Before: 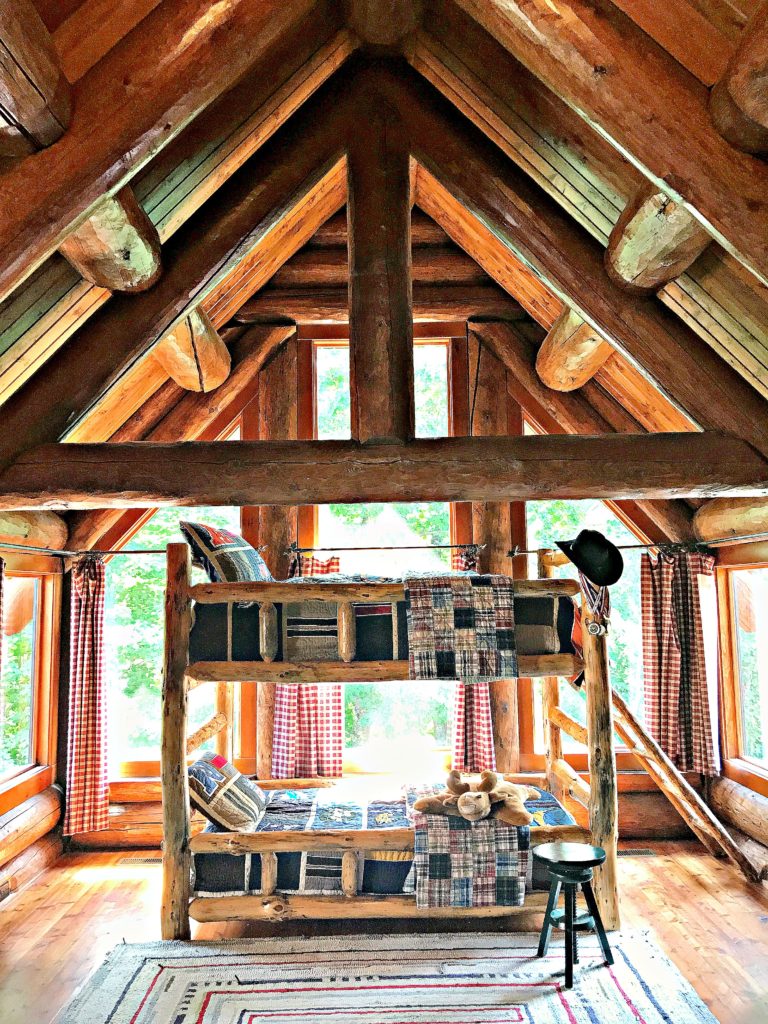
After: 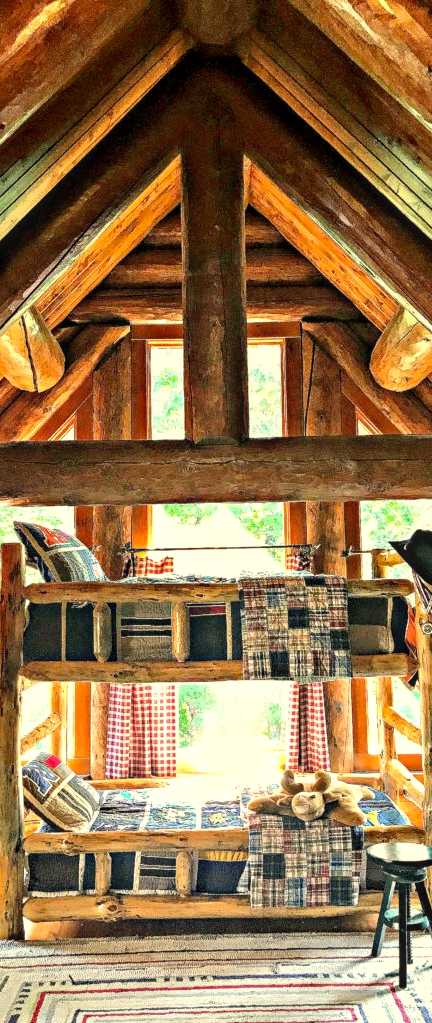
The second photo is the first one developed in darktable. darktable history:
color correction: highlights a* 1.4, highlights b* 18.17
local contrast: on, module defaults
exposure: black level correction 0, exposure 0.2 EV, compensate highlight preservation false
crop: left 21.69%, right 21.988%, bottom 0.014%
